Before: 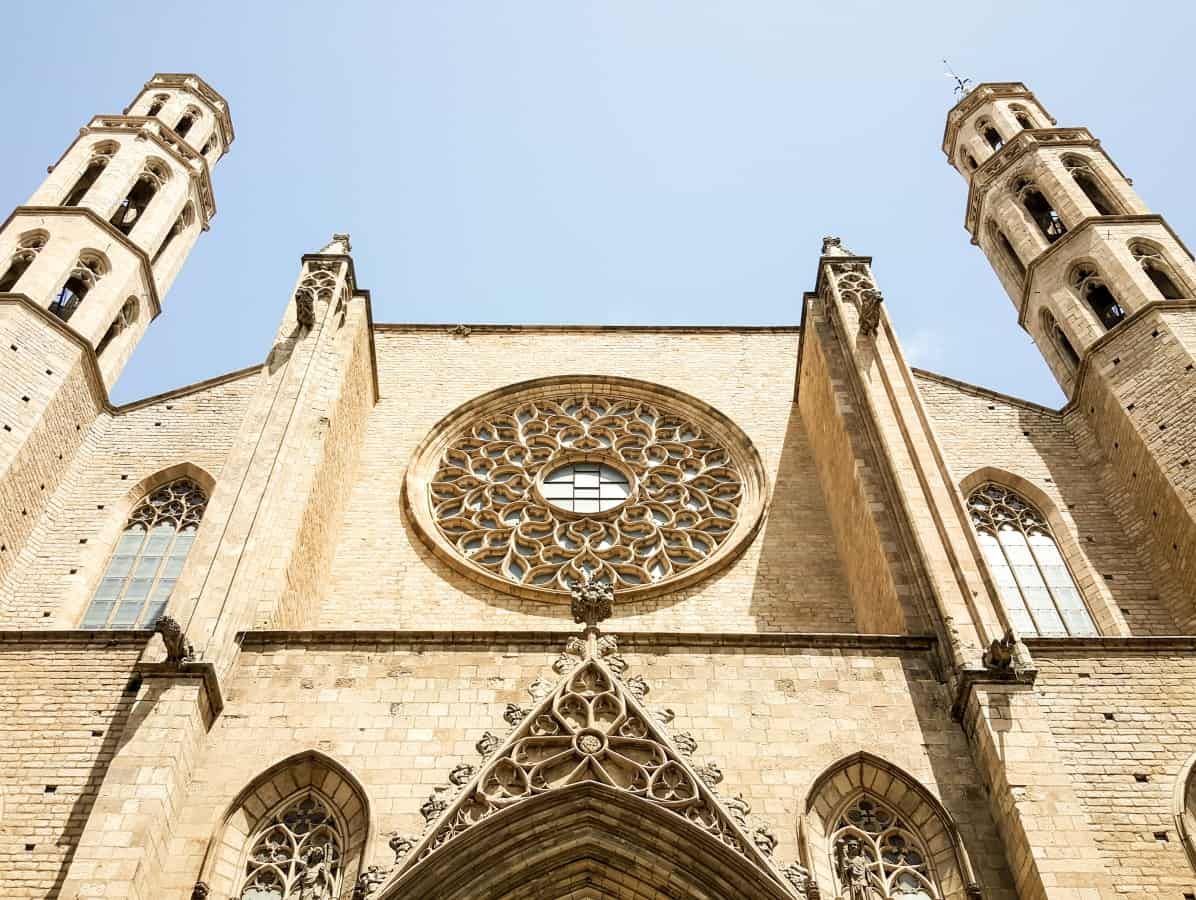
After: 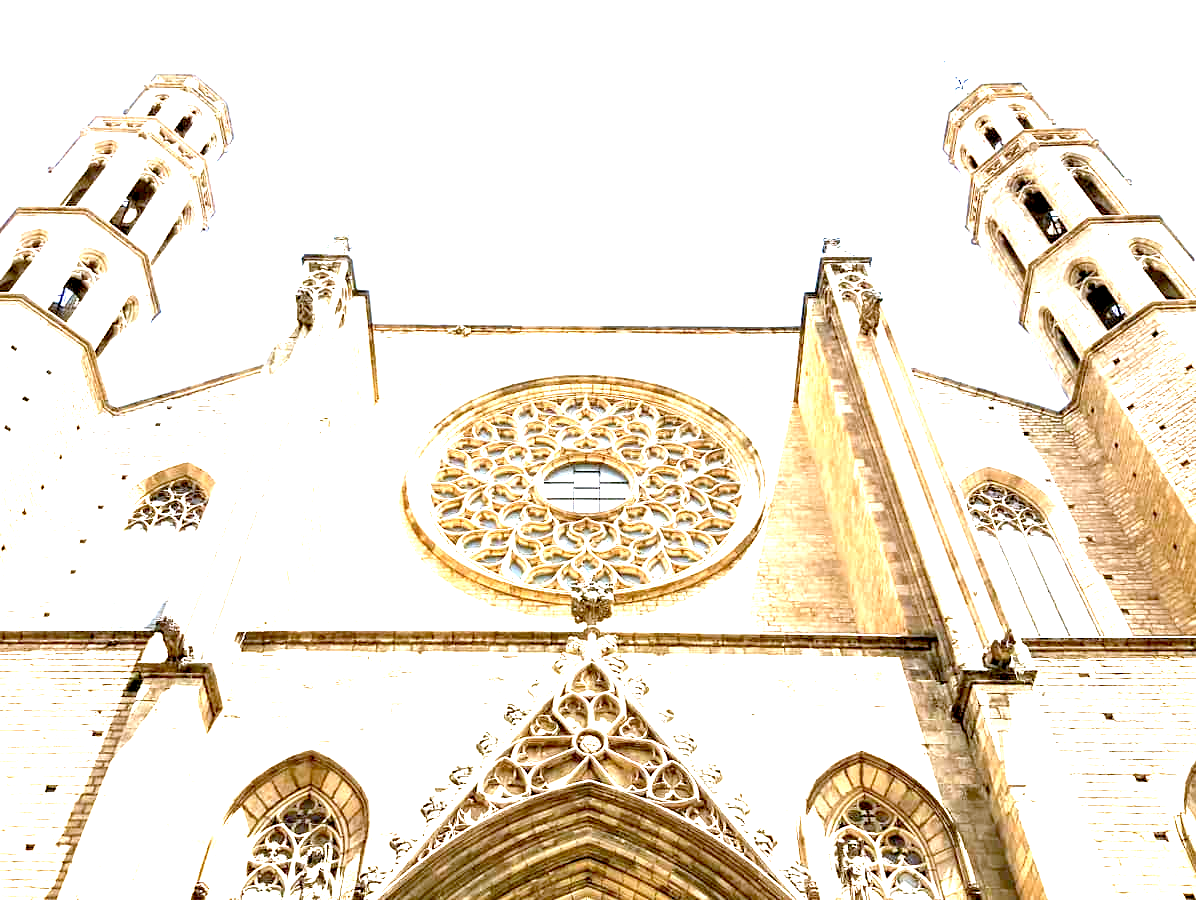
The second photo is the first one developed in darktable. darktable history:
color calibration: illuminant as shot in camera, x 0.366, y 0.378, temperature 4425.7 K, saturation algorithm version 1 (2020)
exposure: black level correction 0.005, exposure 2.084 EV, compensate highlight preservation false
